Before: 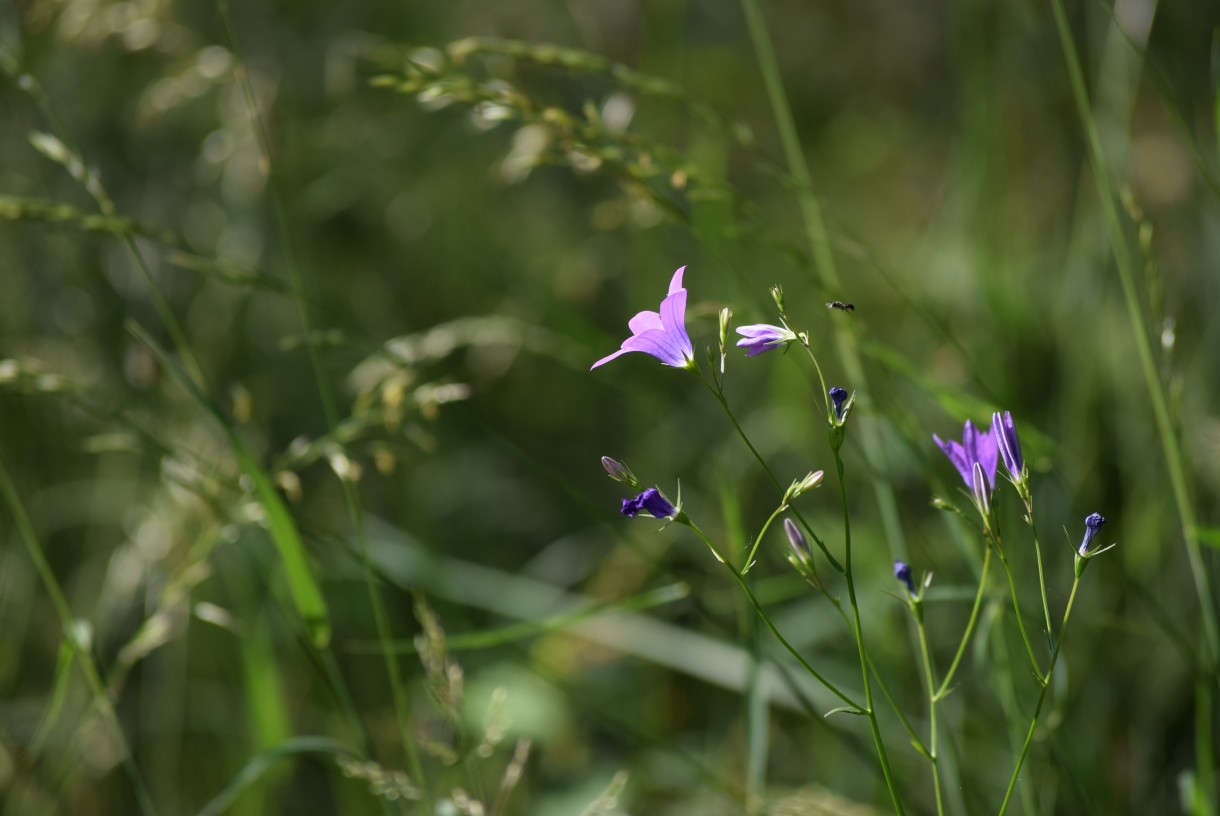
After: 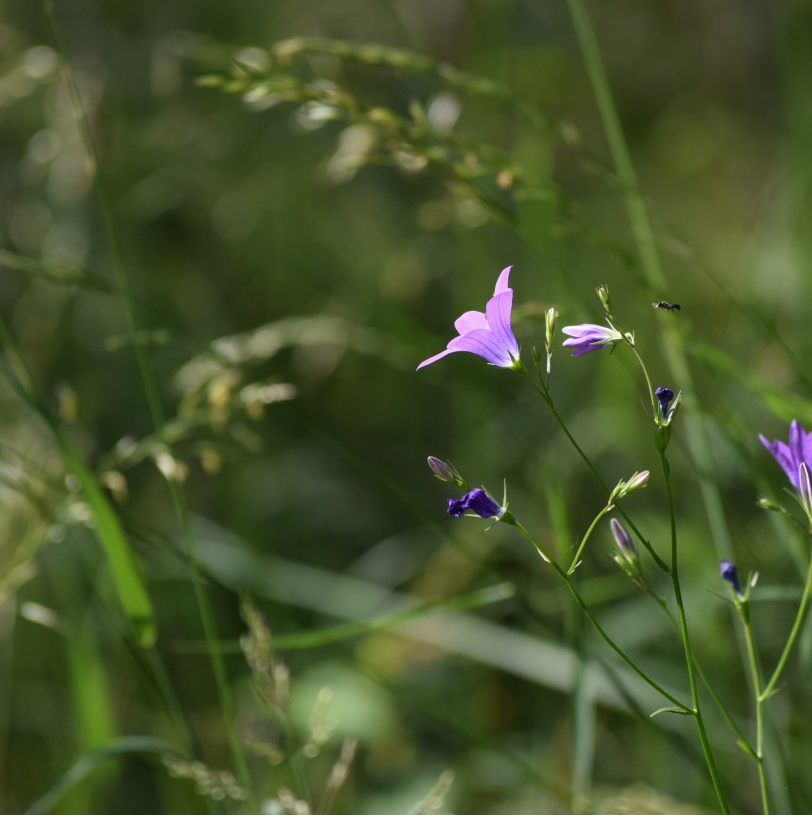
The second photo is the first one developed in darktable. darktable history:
crop and rotate: left 14.311%, right 19.13%
